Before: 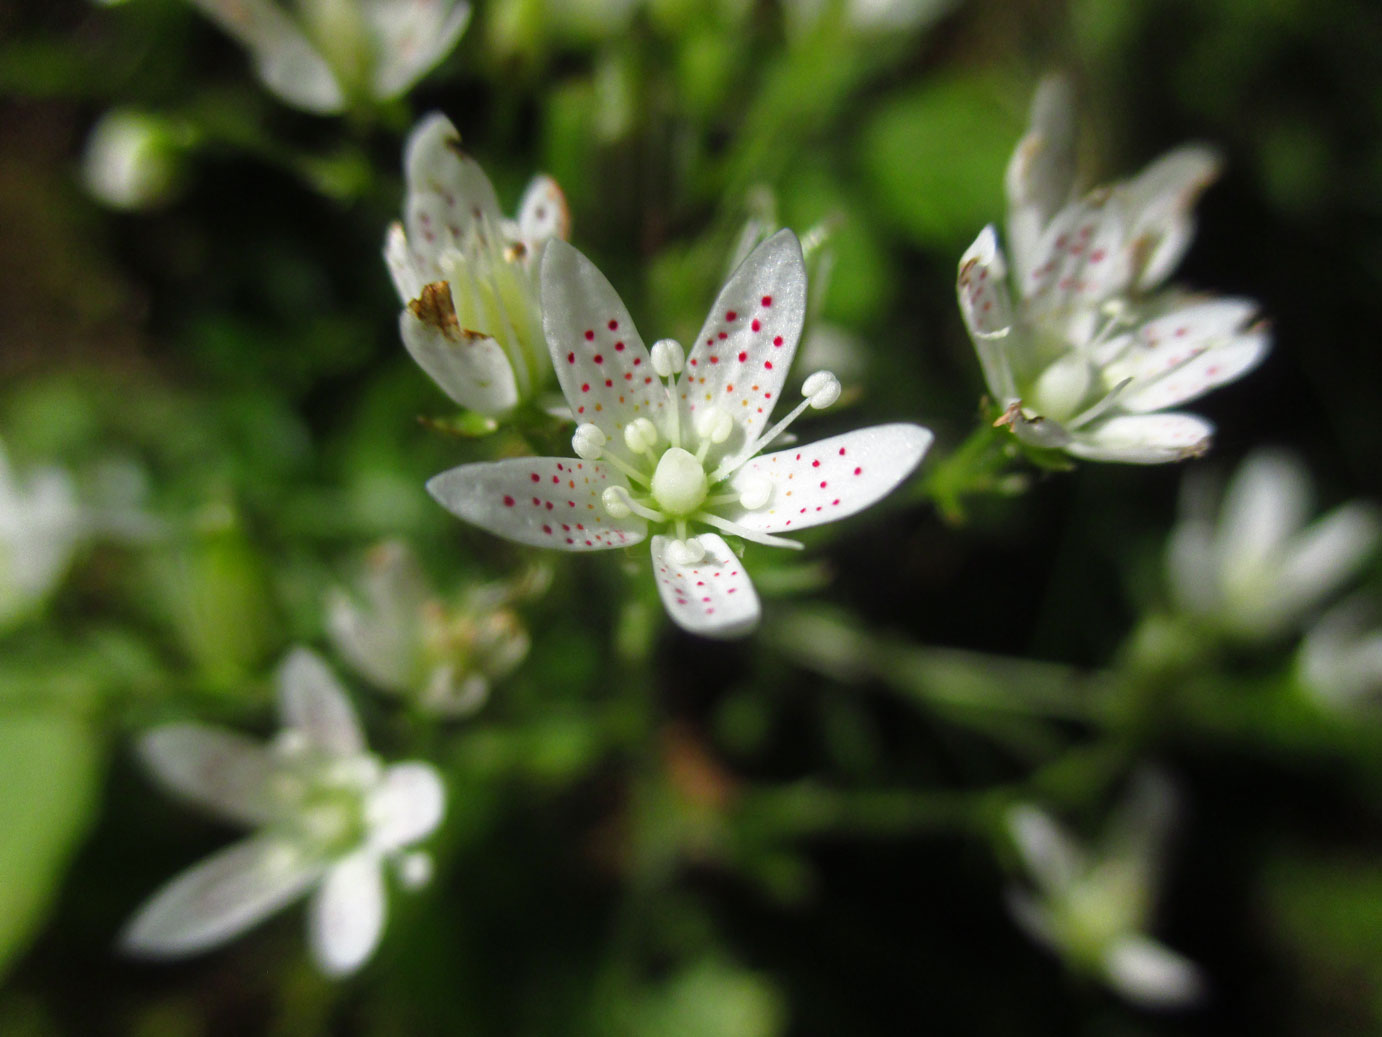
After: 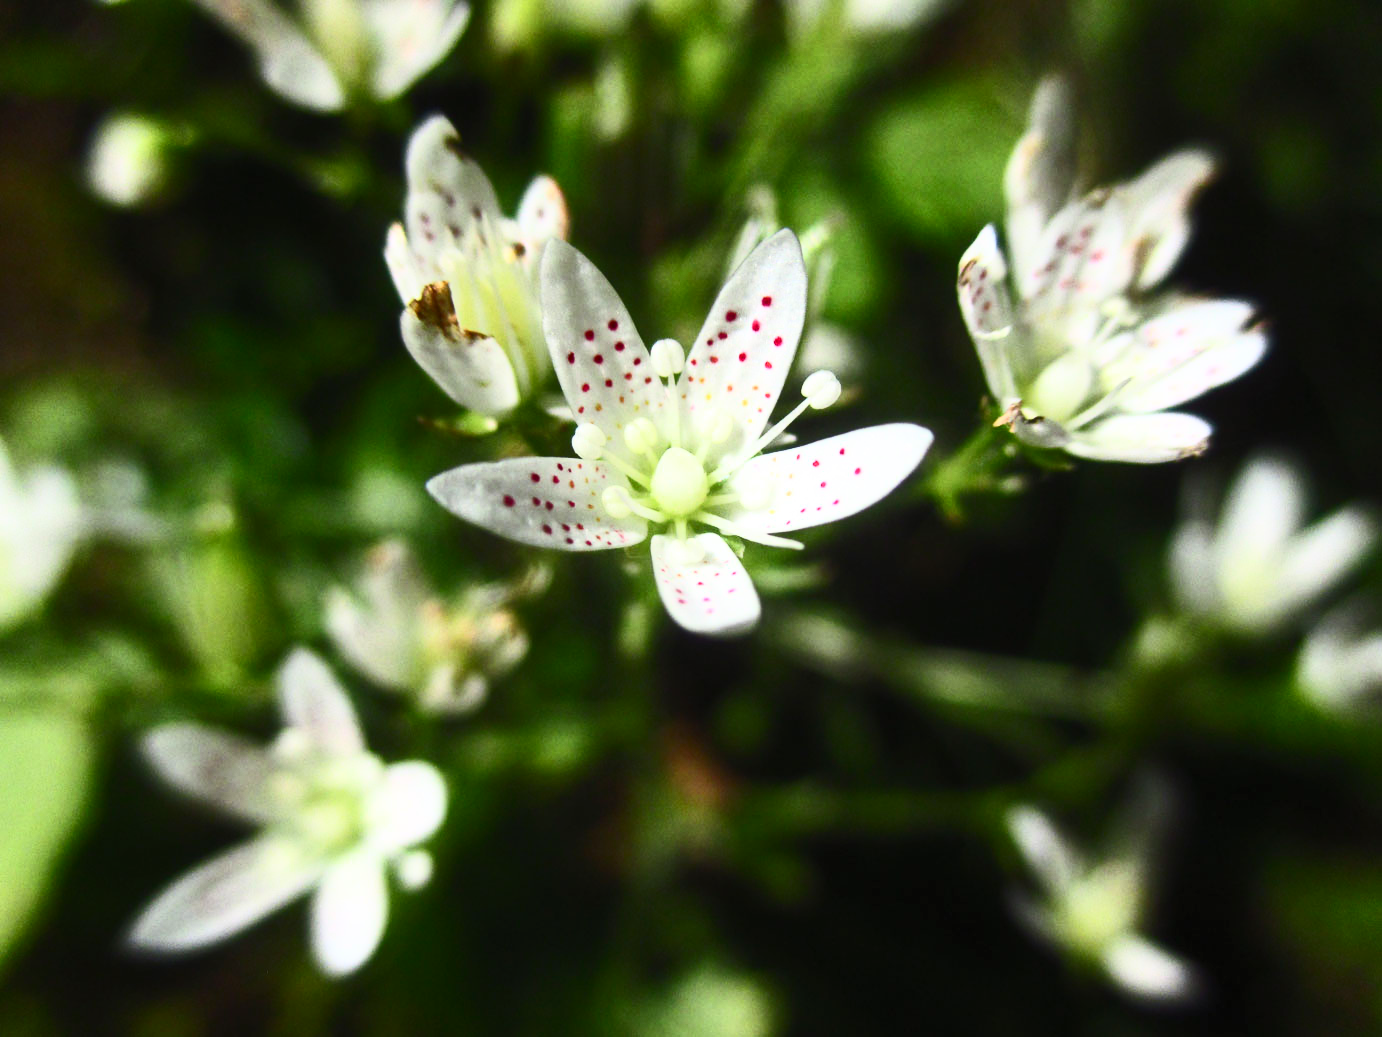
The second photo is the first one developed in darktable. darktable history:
contrast brightness saturation: contrast 0.623, brightness 0.357, saturation 0.145
